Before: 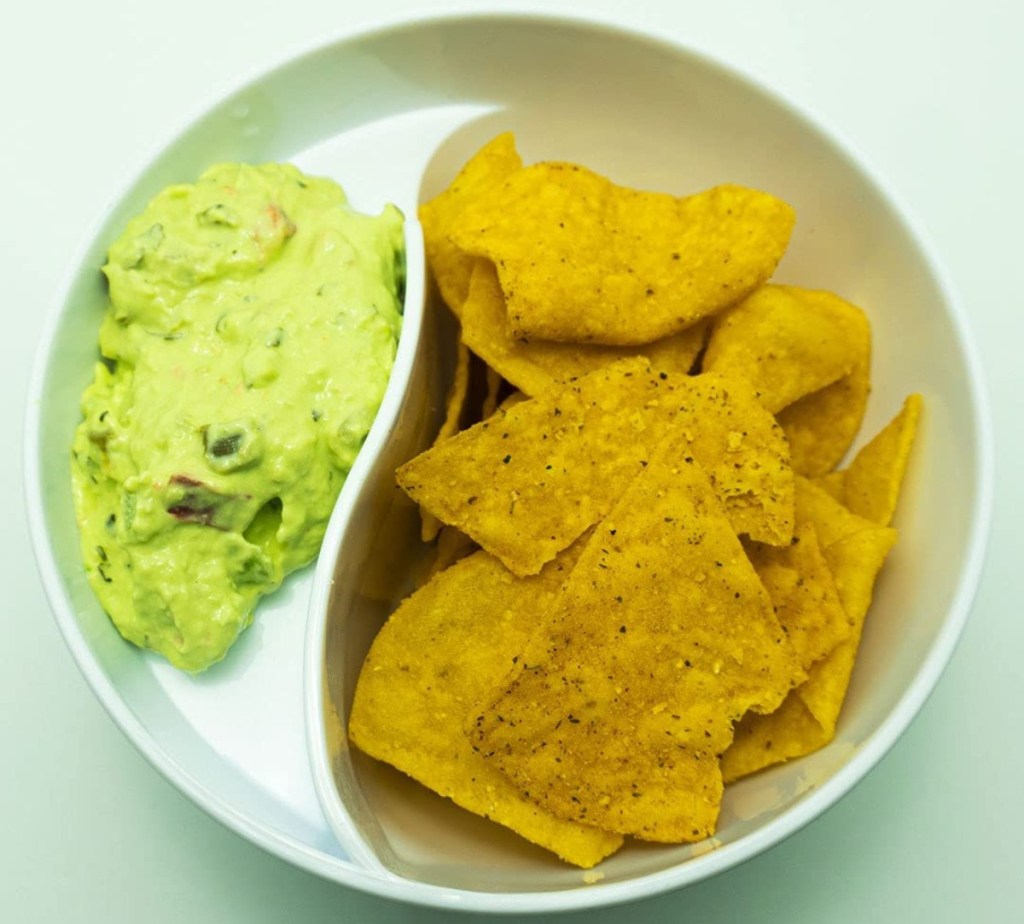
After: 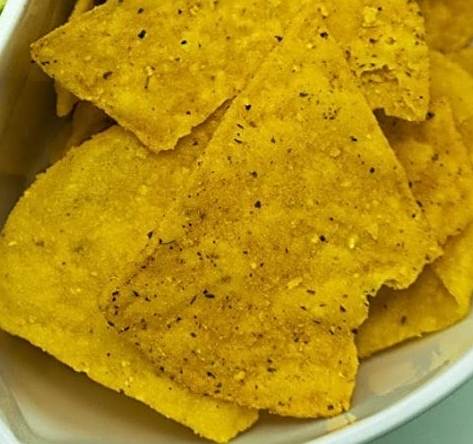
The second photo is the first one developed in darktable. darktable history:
crop: left 35.708%, top 46.039%, right 18.066%, bottom 5.853%
sharpen: on, module defaults
